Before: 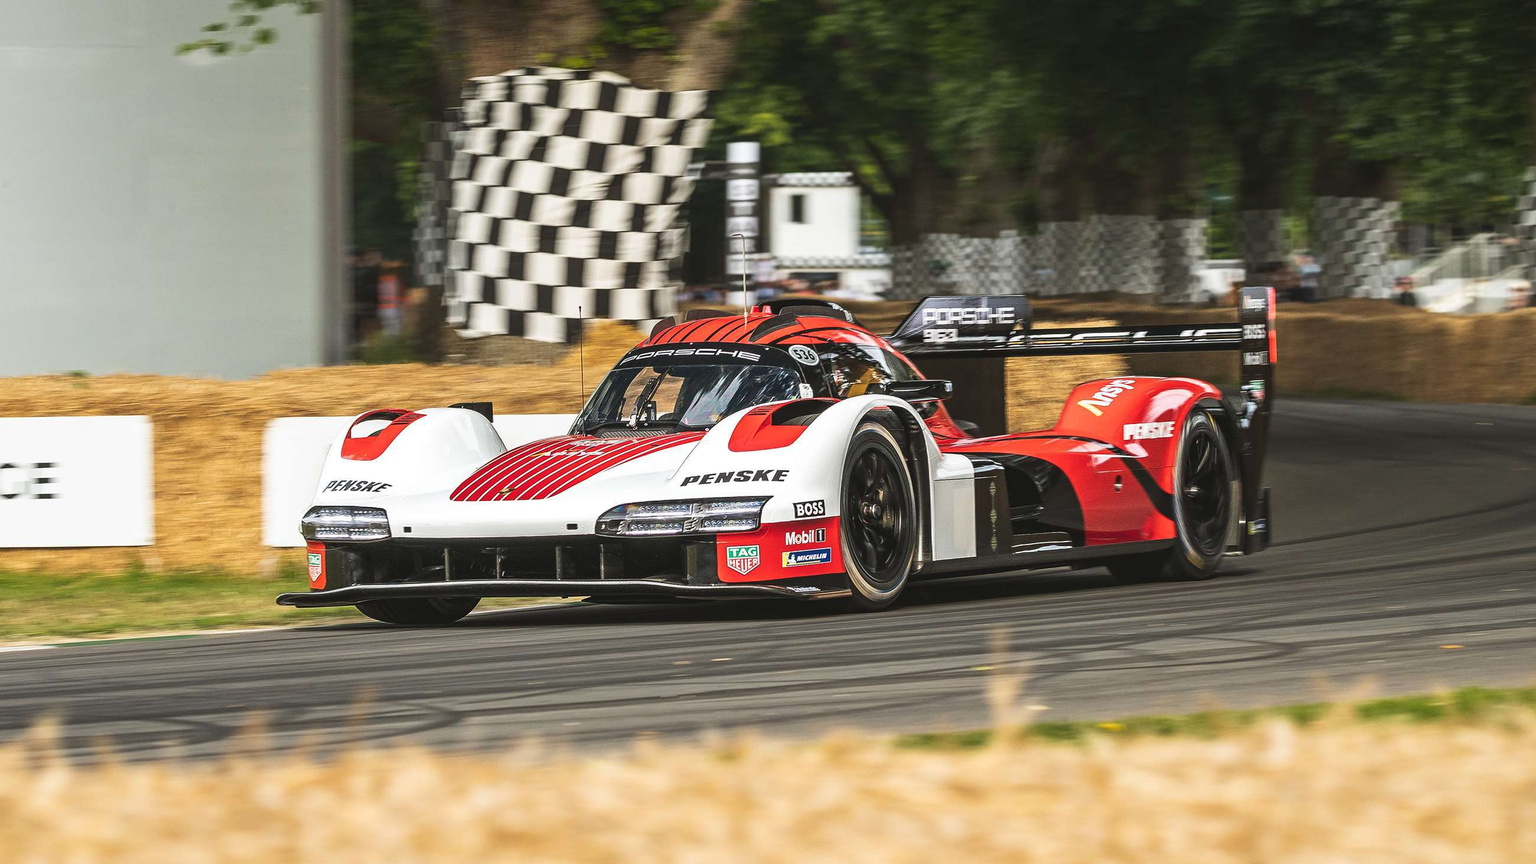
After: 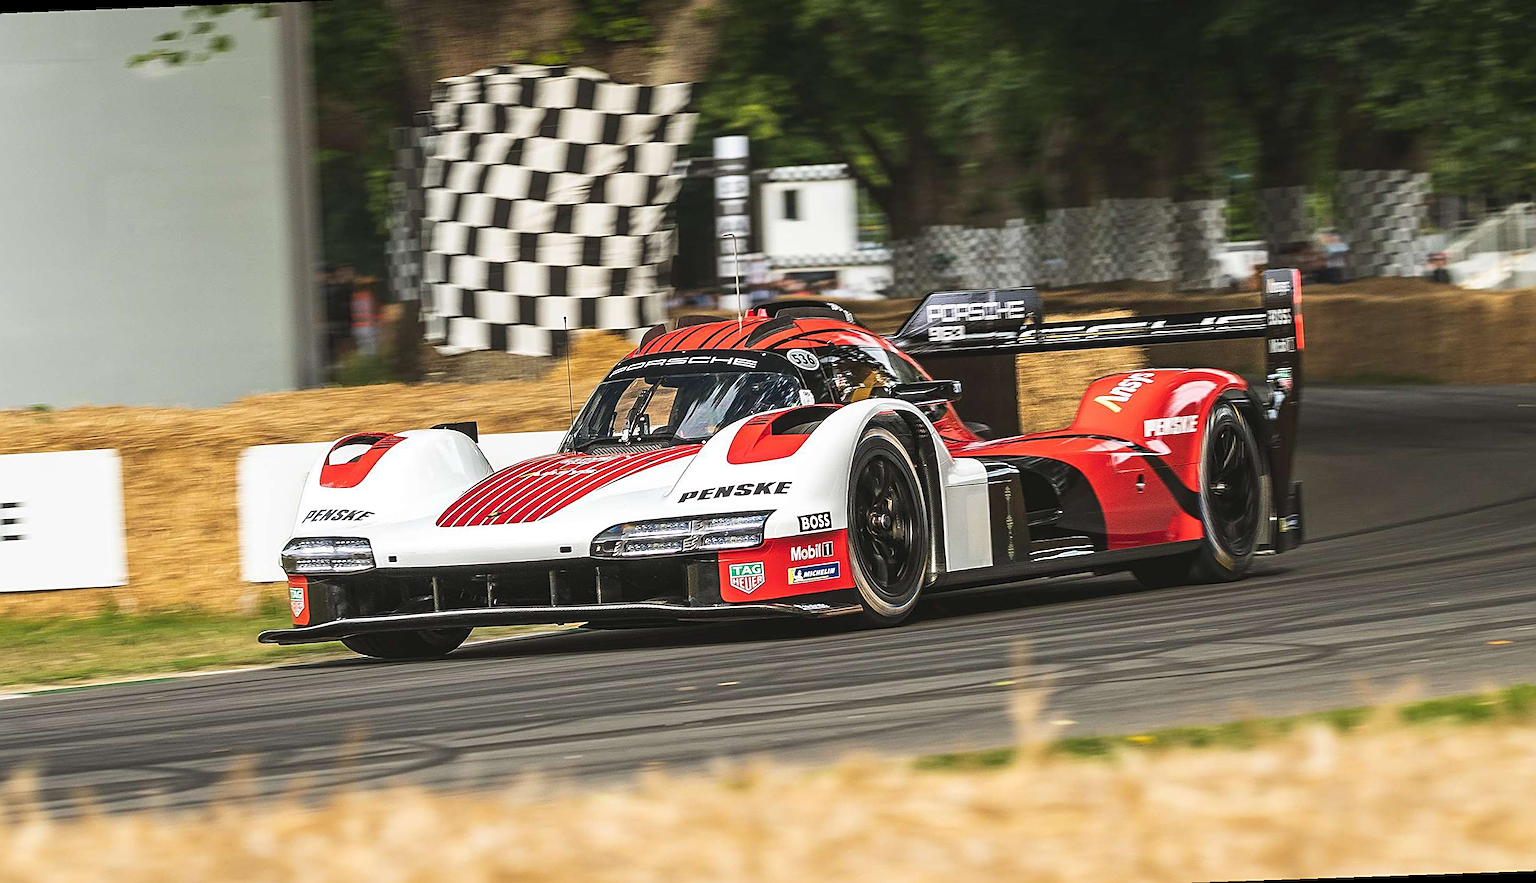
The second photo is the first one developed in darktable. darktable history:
sharpen: on, module defaults
rotate and perspective: rotation -2.12°, lens shift (vertical) 0.009, lens shift (horizontal) -0.008, automatic cropping original format, crop left 0.036, crop right 0.964, crop top 0.05, crop bottom 0.959
